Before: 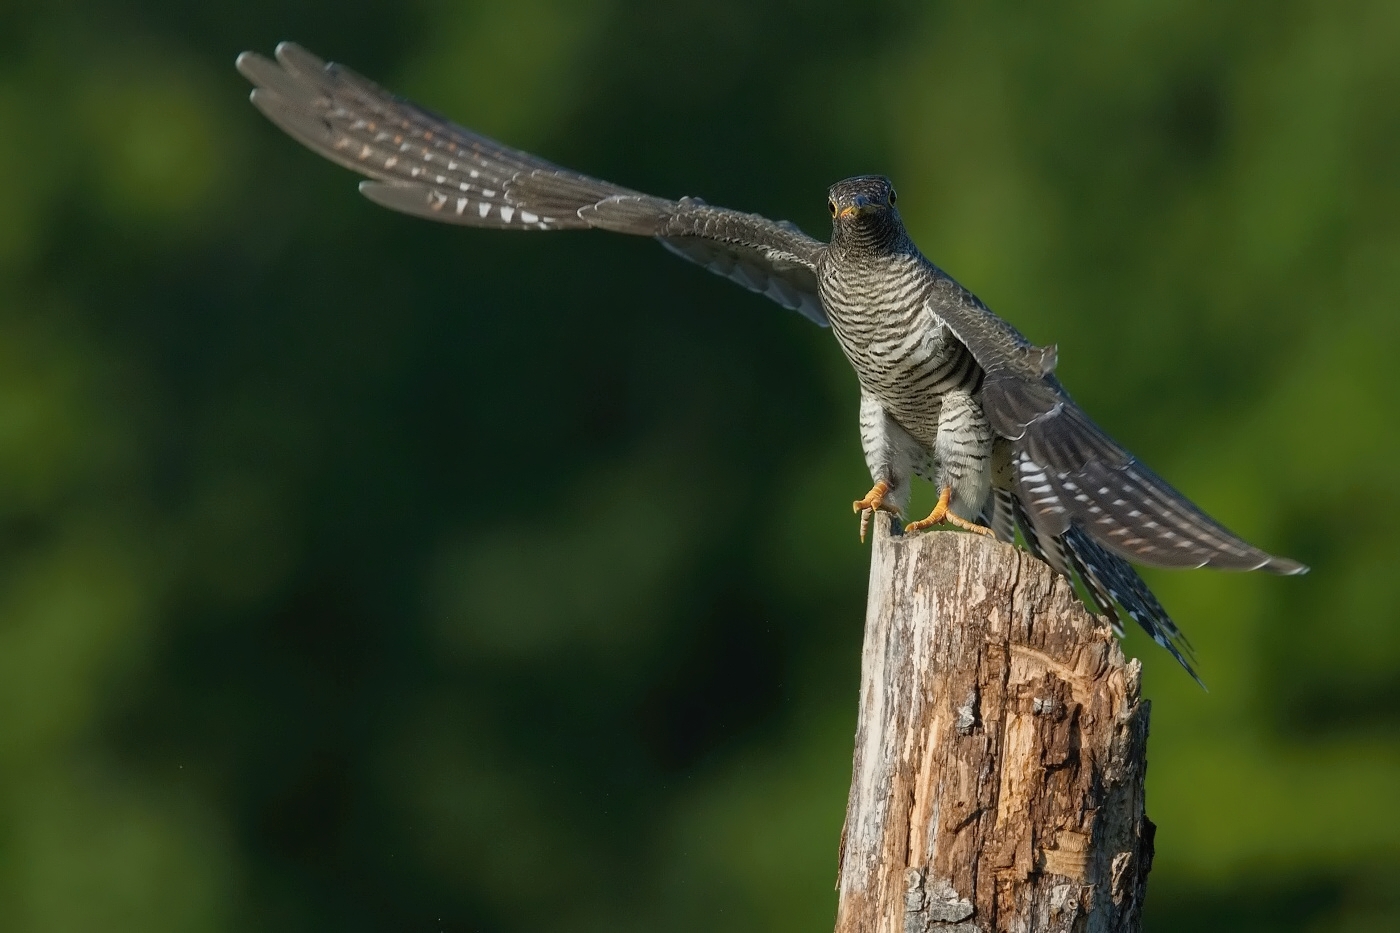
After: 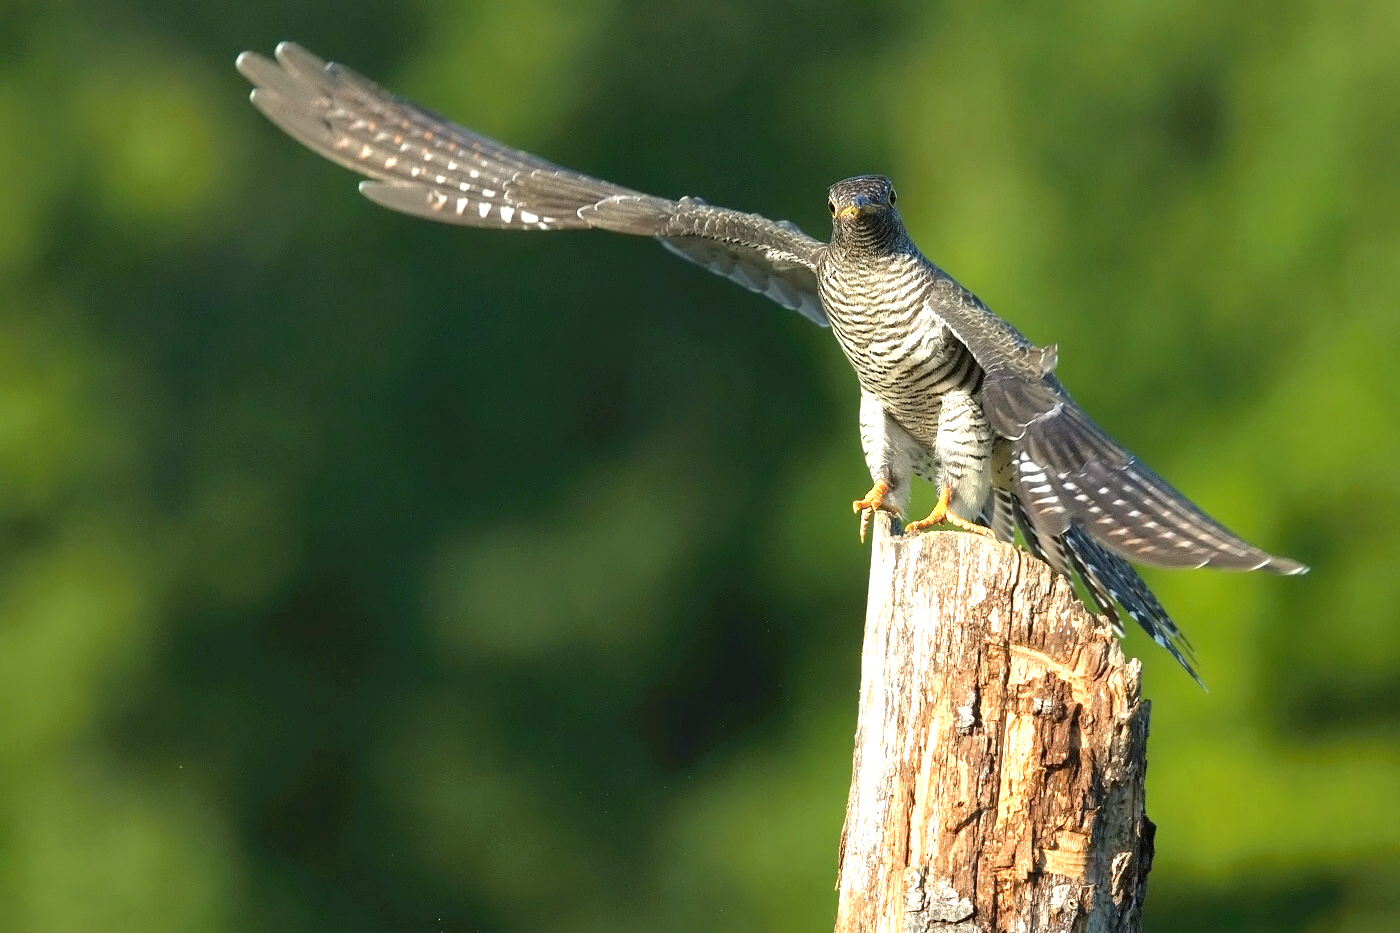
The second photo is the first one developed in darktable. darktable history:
exposure: black level correction 0.001, exposure 1.129 EV, compensate exposure bias true, compensate highlight preservation false
color calibration: x 0.334, y 0.349, temperature 5426 K
